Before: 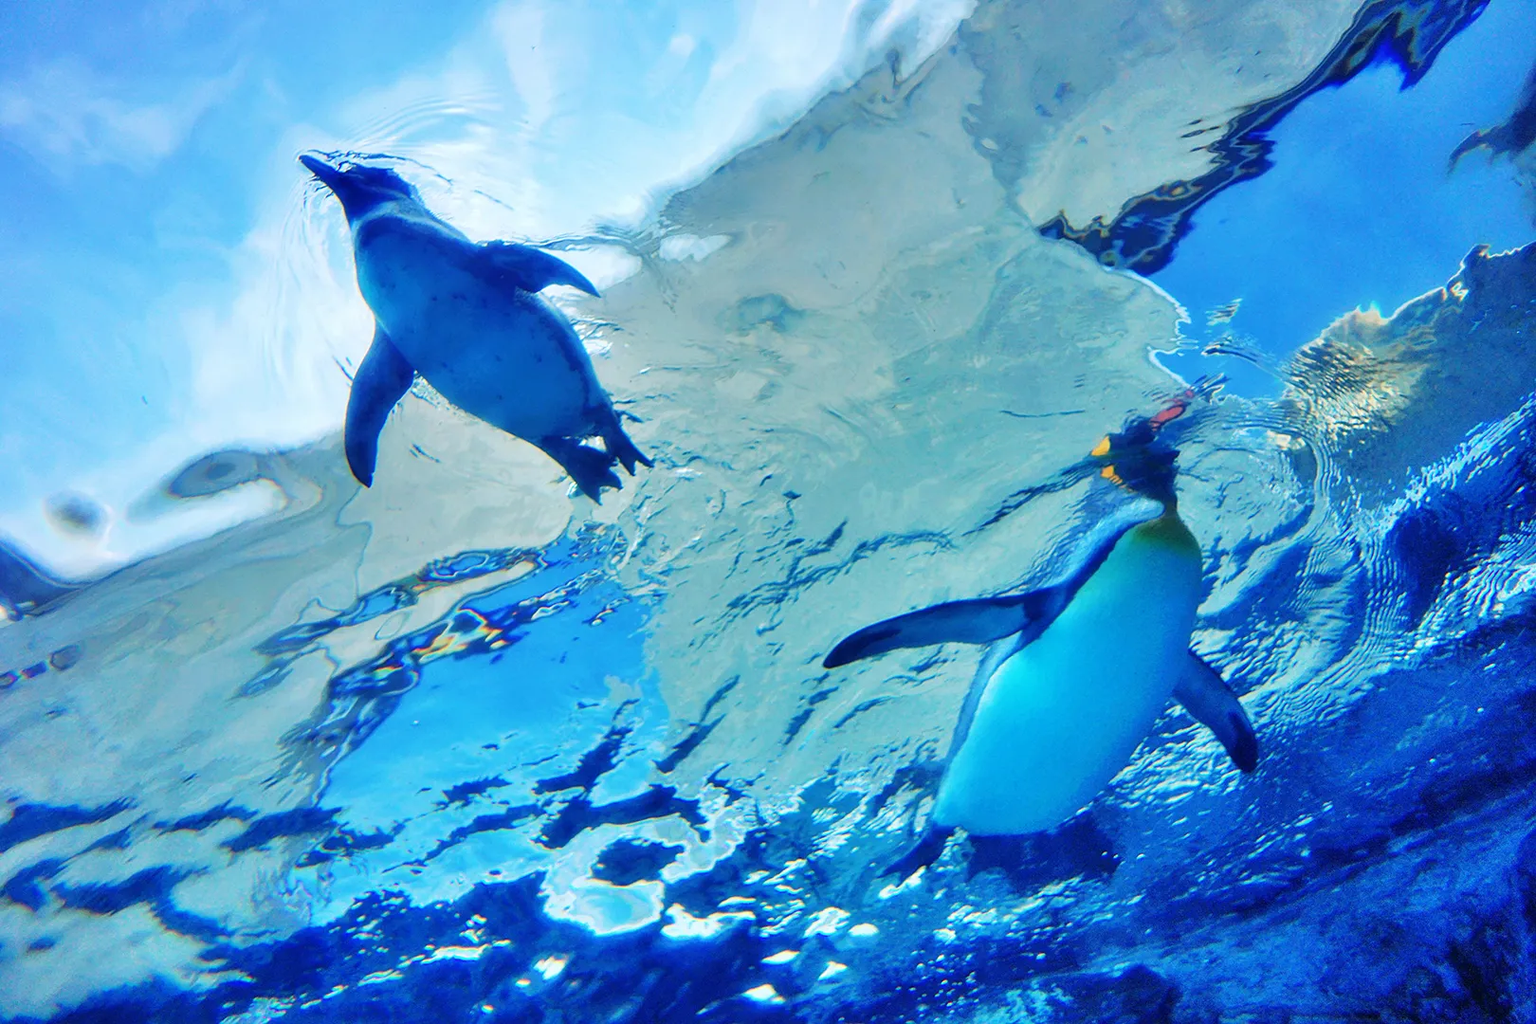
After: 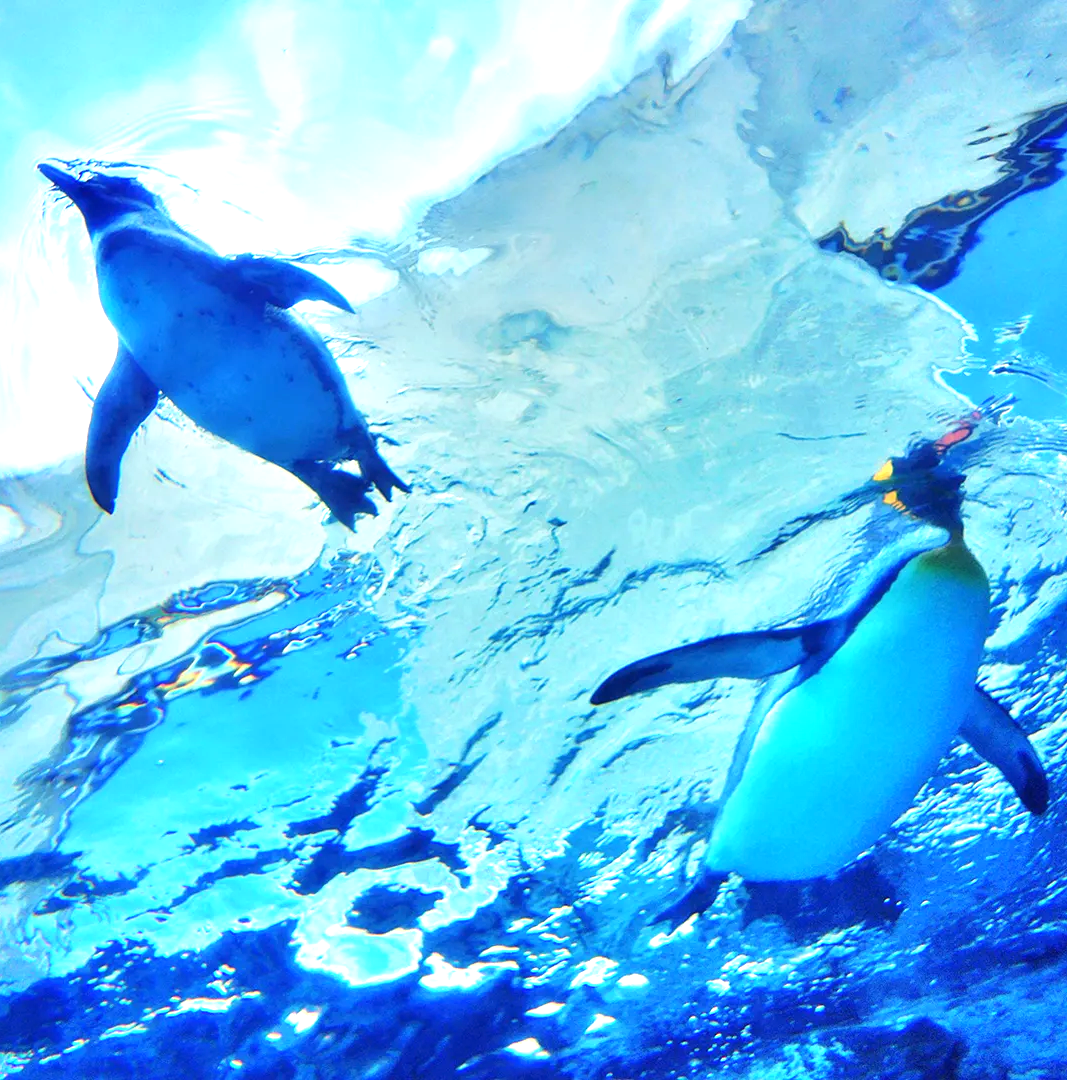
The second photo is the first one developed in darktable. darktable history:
exposure: exposure 0.768 EV, compensate highlight preservation false
crop: left 17.21%, right 16.883%
